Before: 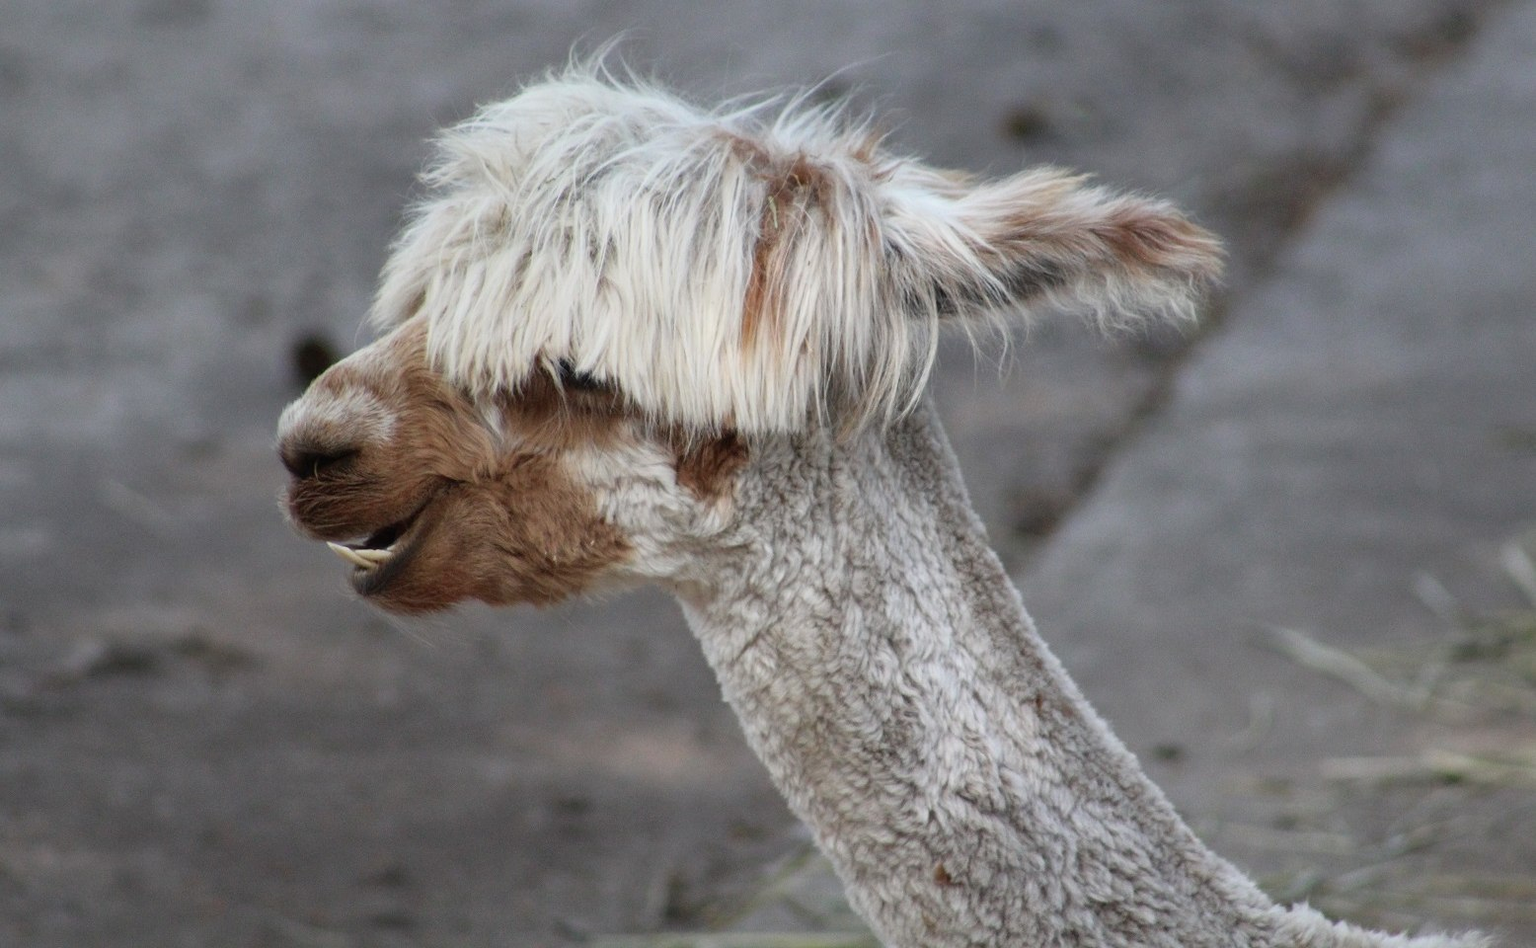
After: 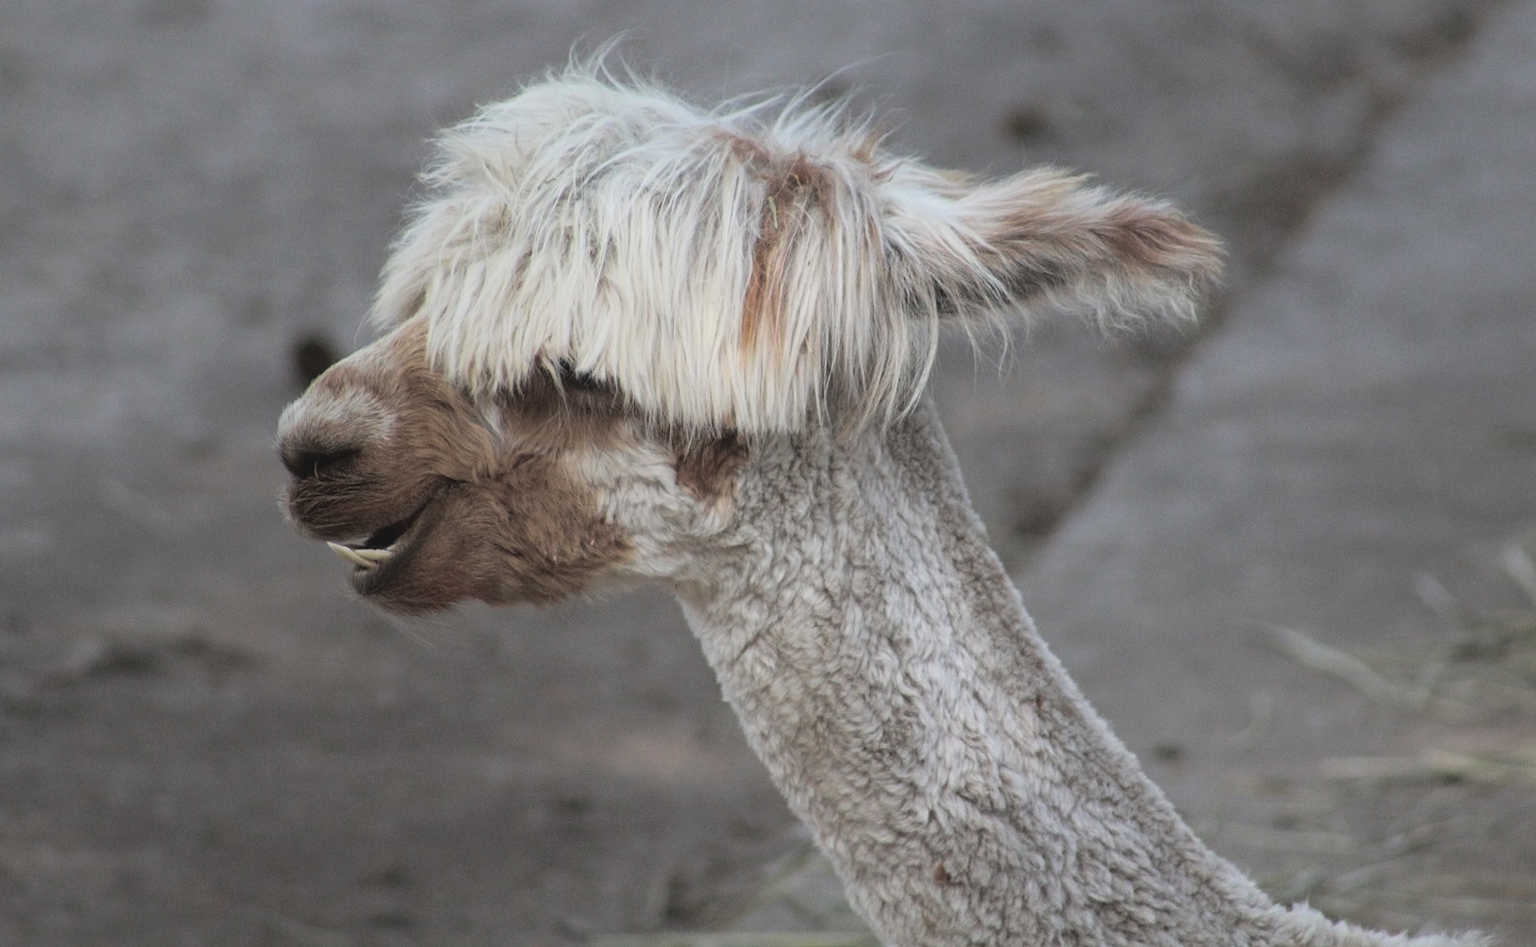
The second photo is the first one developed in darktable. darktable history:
split-toning: shadows › hue 36°, shadows › saturation 0.05, highlights › hue 10.8°, highlights › saturation 0.15, compress 40%
contrast equalizer: y [[0.439, 0.44, 0.442, 0.457, 0.493, 0.498], [0.5 ×6], [0.5 ×6], [0 ×6], [0 ×6]], mix 0.76
